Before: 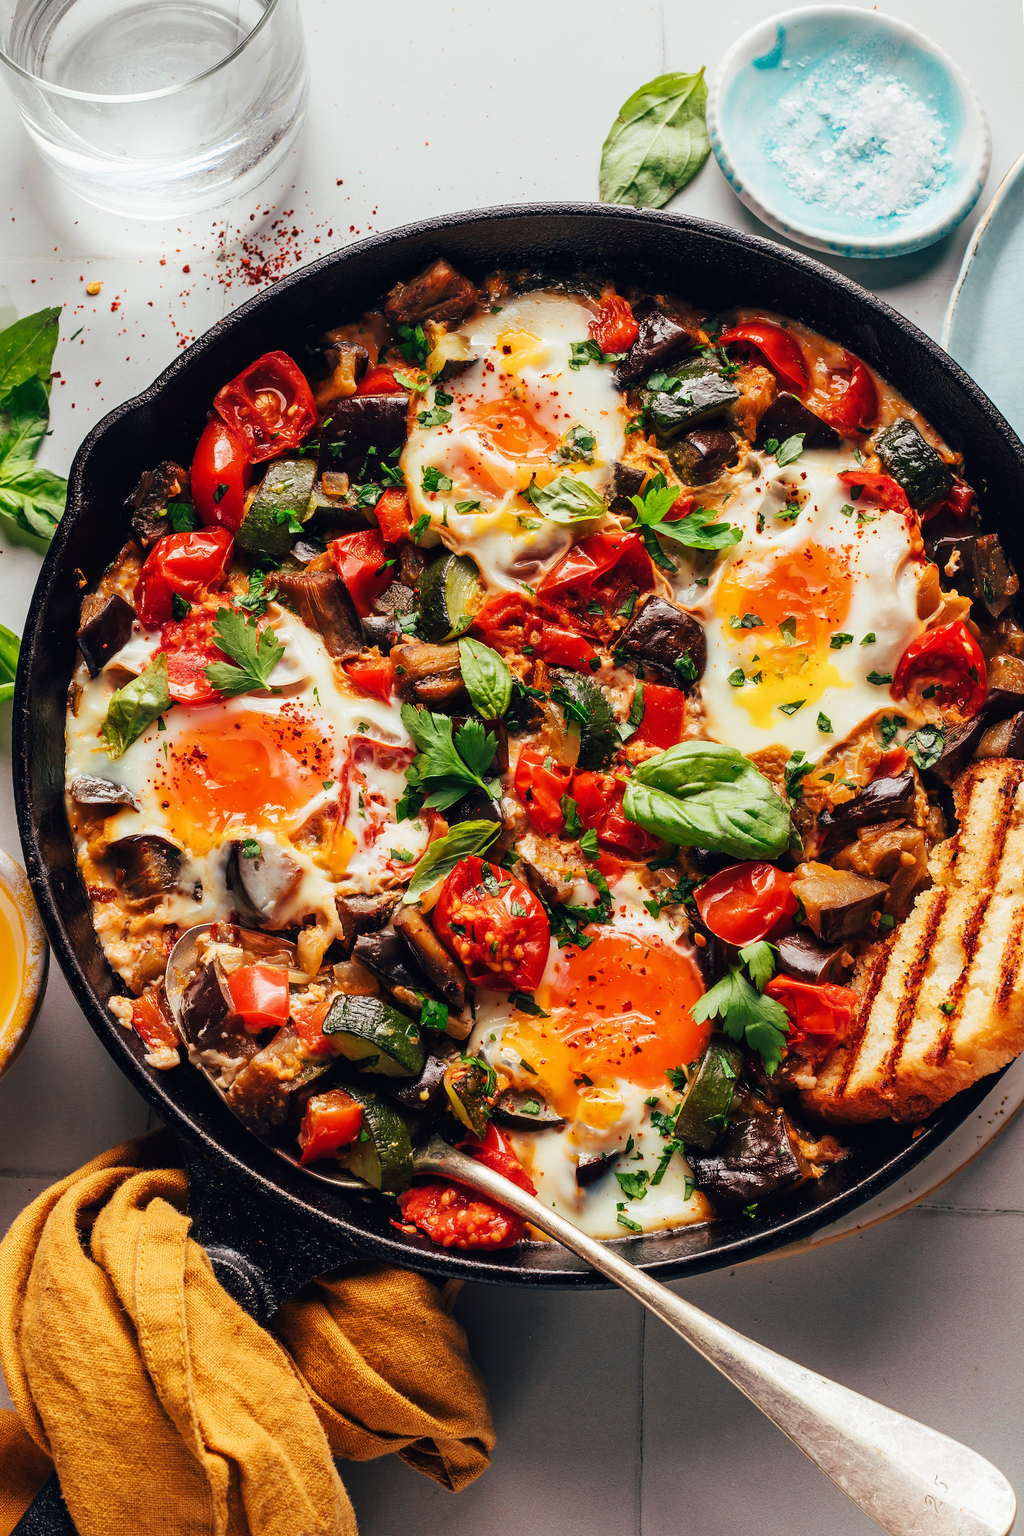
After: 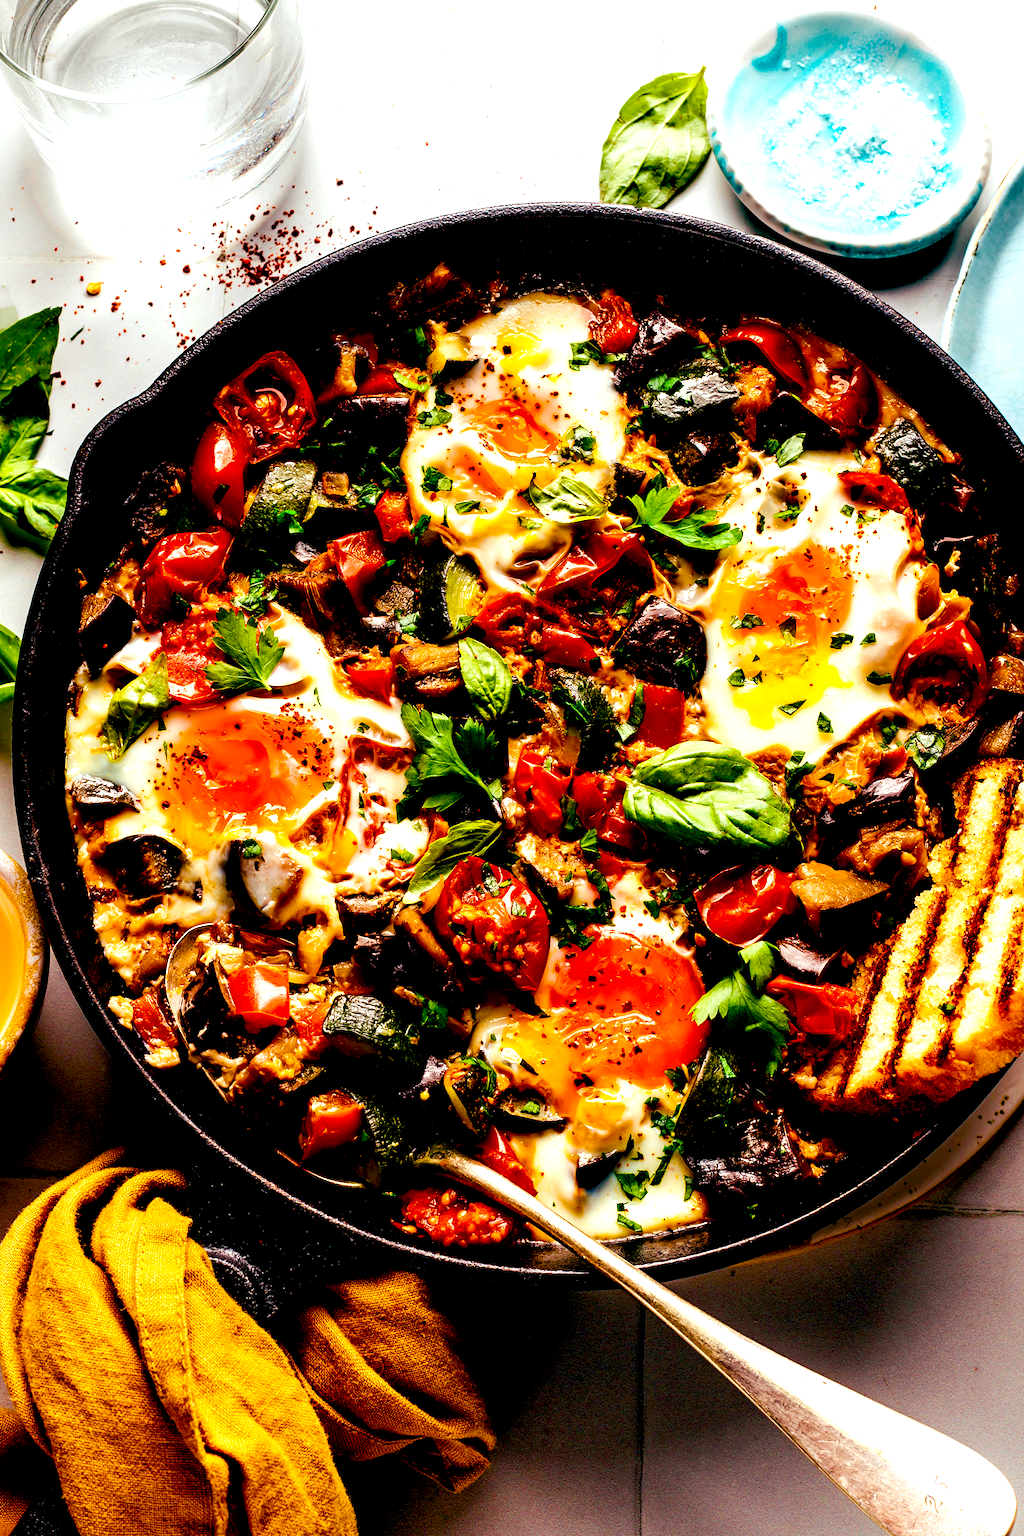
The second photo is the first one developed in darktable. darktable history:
exposure: black level correction 0.047, exposure 0.013 EV, compensate highlight preservation false
white balance: emerald 1
color balance rgb: global offset › luminance -0.37%, perceptual saturation grading › highlights -17.77%, perceptual saturation grading › mid-tones 33.1%, perceptual saturation grading › shadows 50.52%, perceptual brilliance grading › highlights 20%, perceptual brilliance grading › mid-tones 20%, perceptual brilliance grading › shadows -20%, global vibrance 50%
